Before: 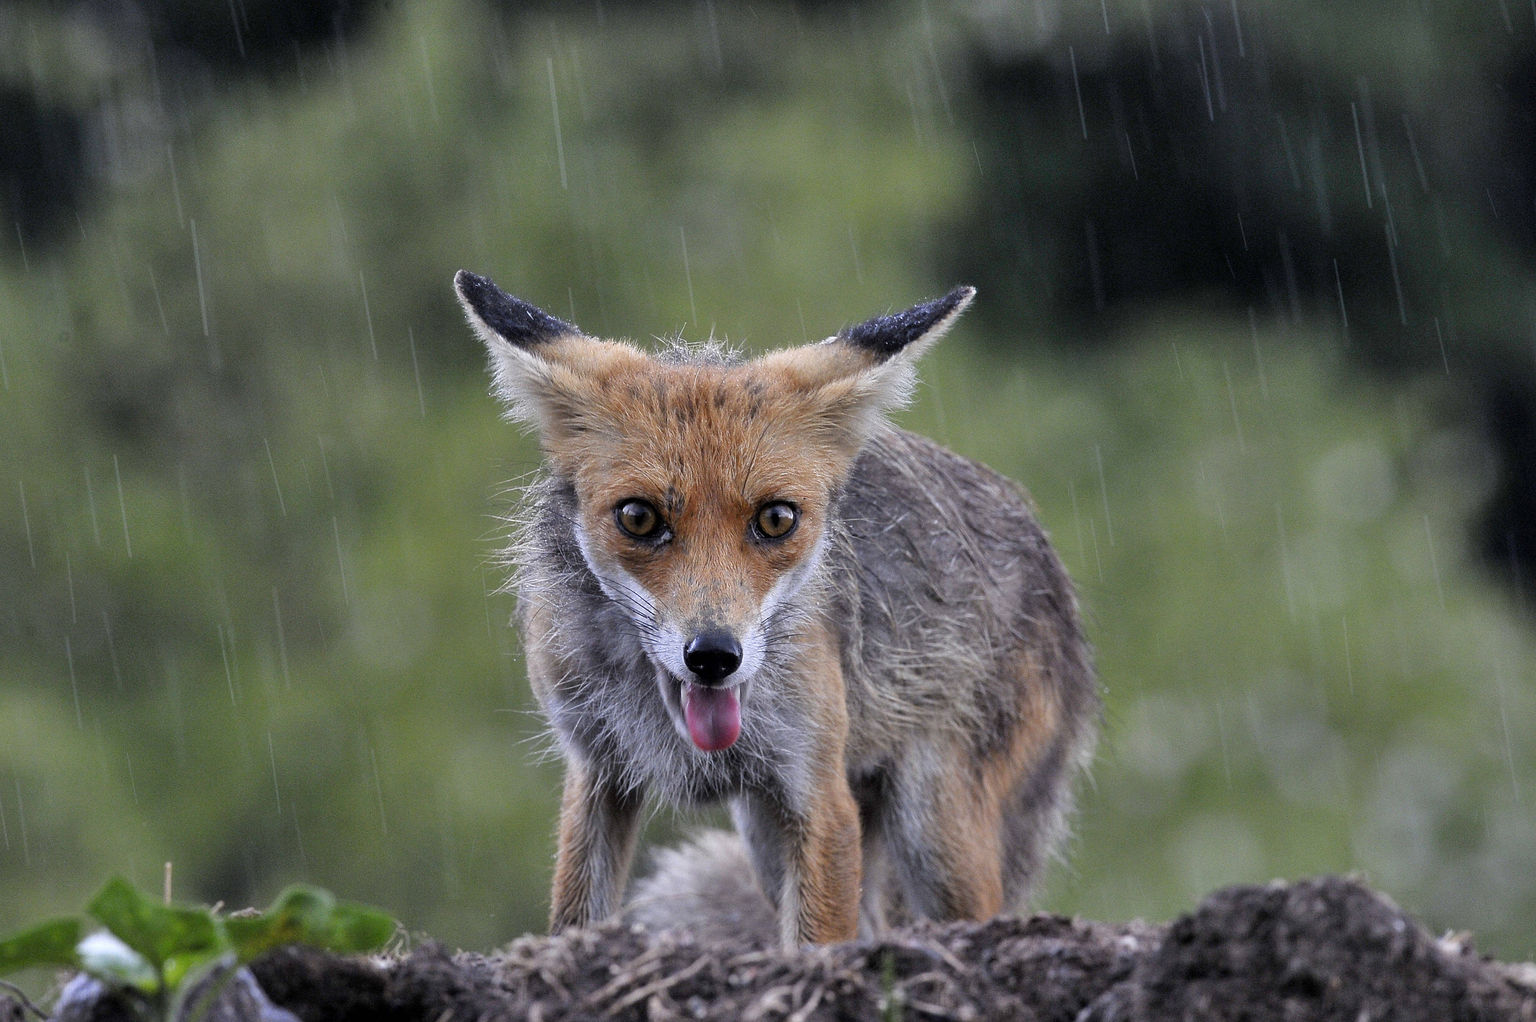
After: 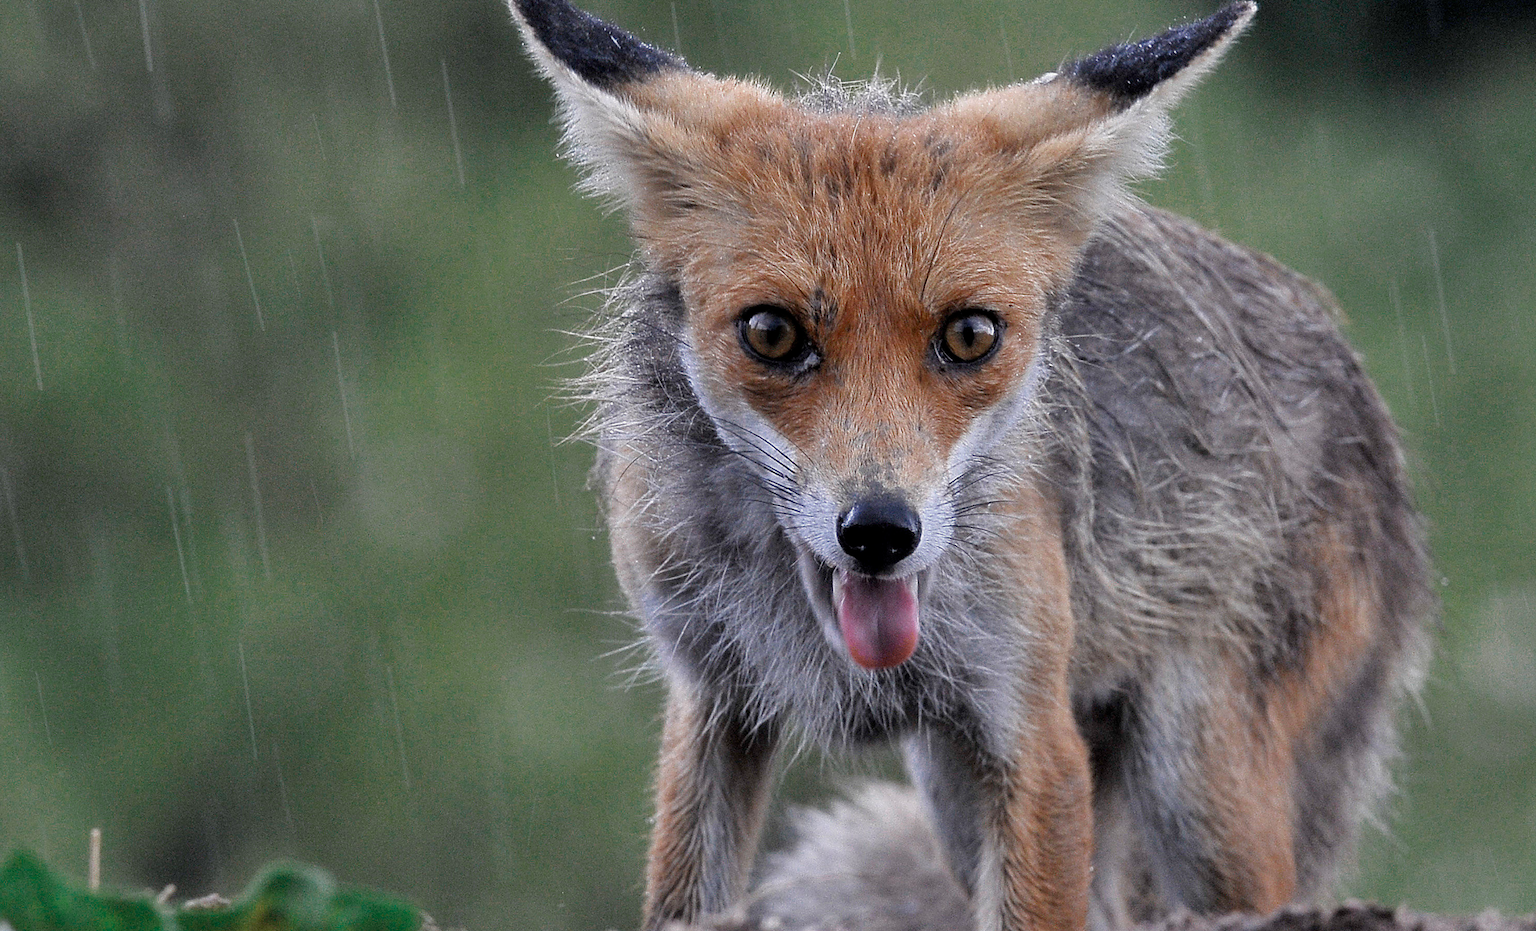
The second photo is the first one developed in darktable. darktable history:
crop: left 6.669%, top 28.006%, right 23.791%, bottom 8.646%
color zones: curves: ch0 [(0, 0.5) (0.125, 0.4) (0.25, 0.5) (0.375, 0.4) (0.5, 0.4) (0.625, 0.35) (0.75, 0.35) (0.875, 0.5)]; ch1 [(0, 0.35) (0.125, 0.45) (0.25, 0.35) (0.375, 0.35) (0.5, 0.35) (0.625, 0.35) (0.75, 0.45) (0.875, 0.35)]; ch2 [(0, 0.6) (0.125, 0.5) (0.25, 0.5) (0.375, 0.6) (0.5, 0.6) (0.625, 0.5) (0.75, 0.5) (0.875, 0.5)]
